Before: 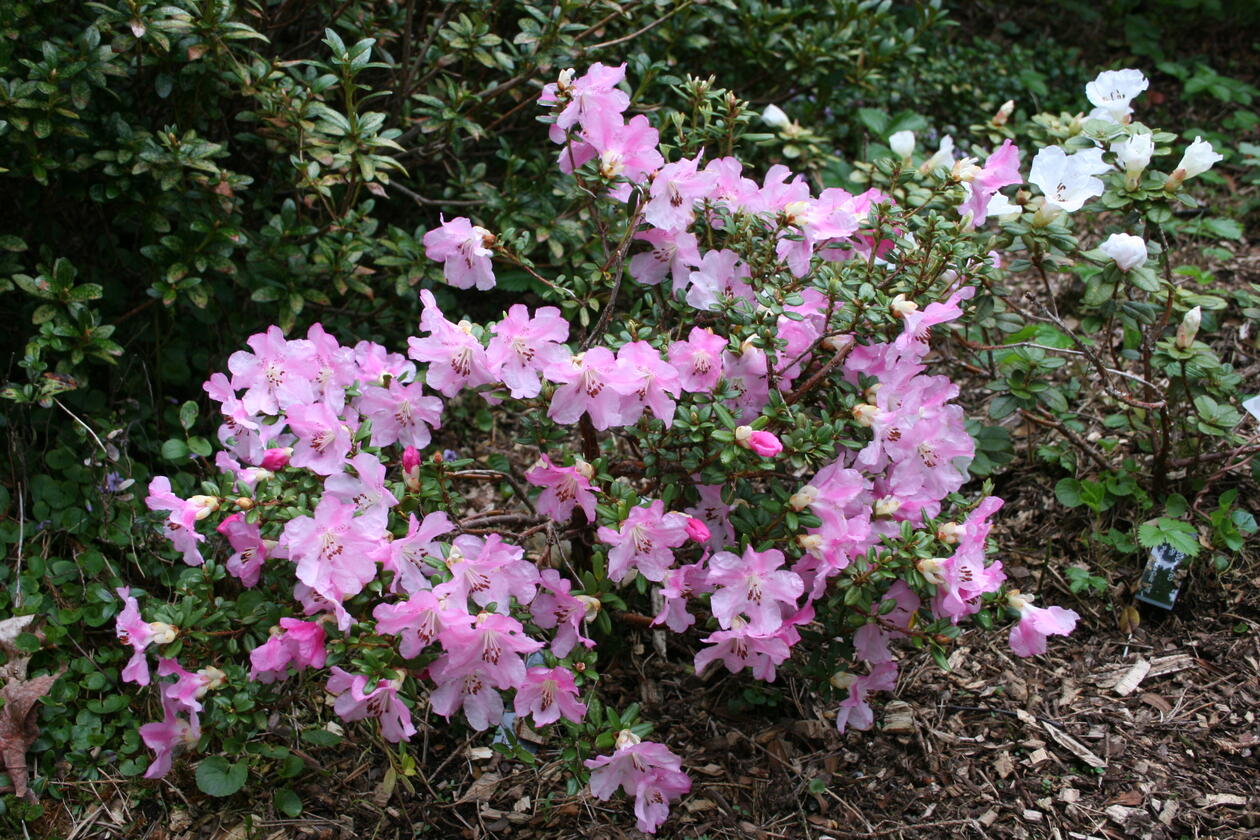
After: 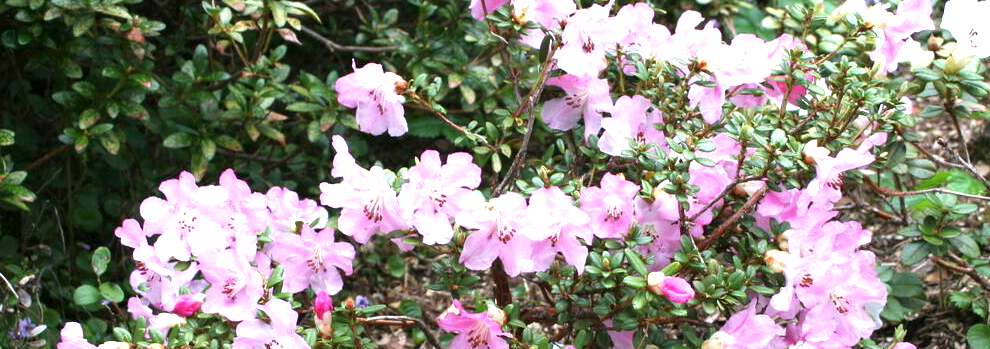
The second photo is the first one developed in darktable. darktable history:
crop: left 7.036%, top 18.398%, right 14.379%, bottom 40.043%
exposure: exposure 1.089 EV, compensate highlight preservation false
